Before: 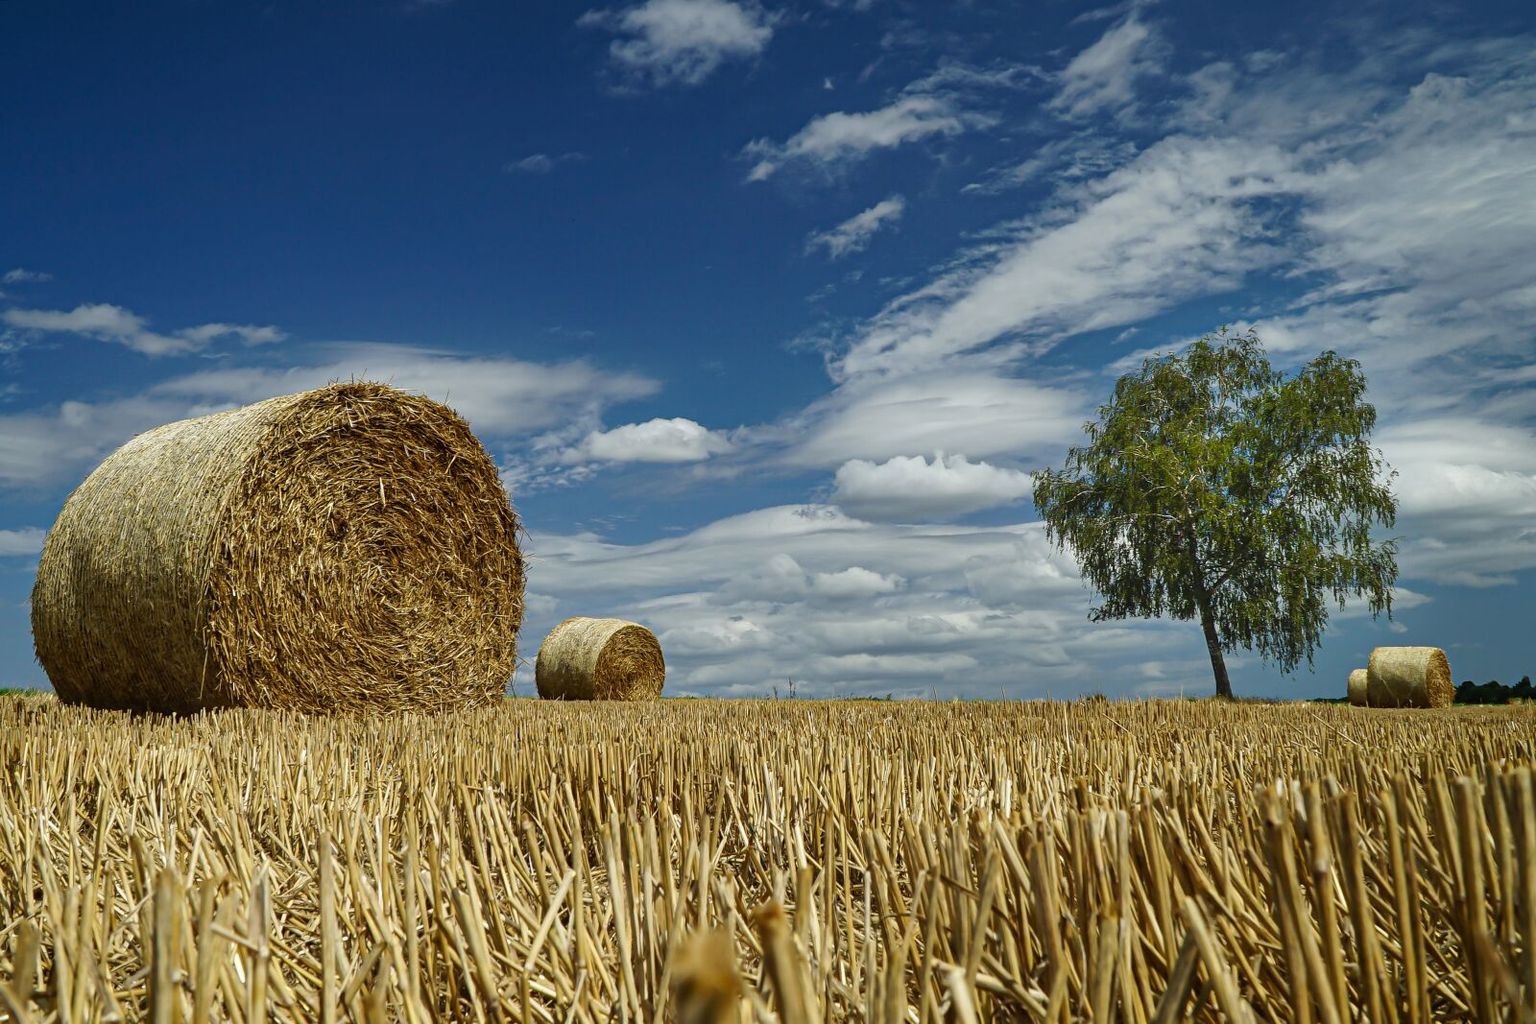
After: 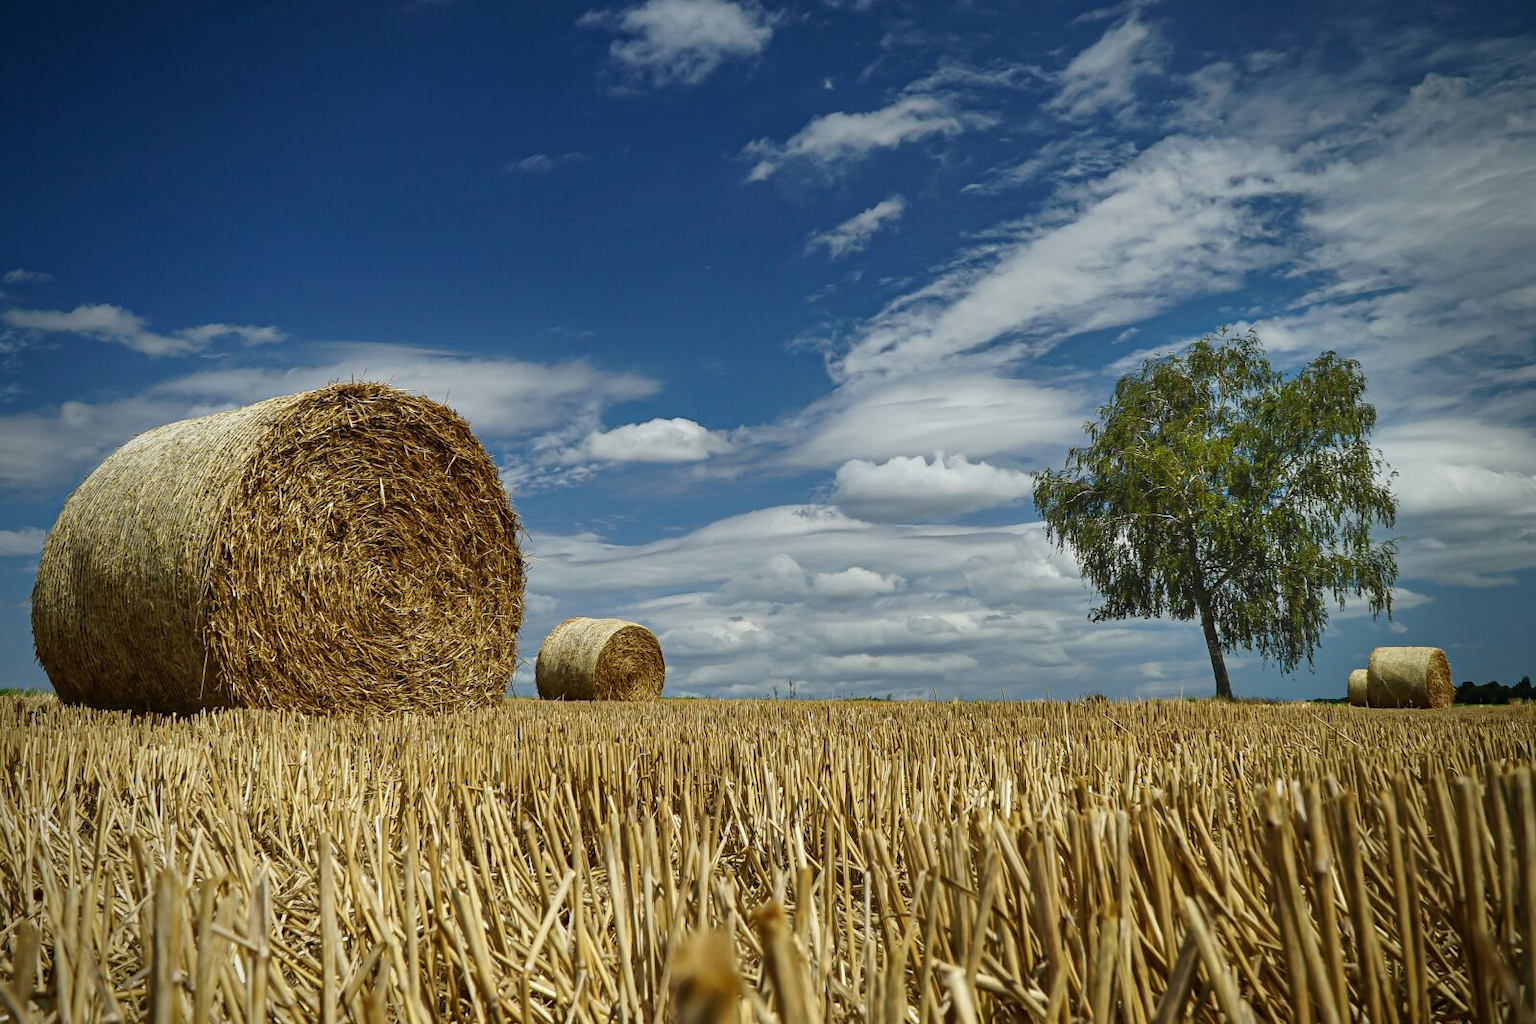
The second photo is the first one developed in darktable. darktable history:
vignetting: fall-off start 71.92%, saturation -0.025
